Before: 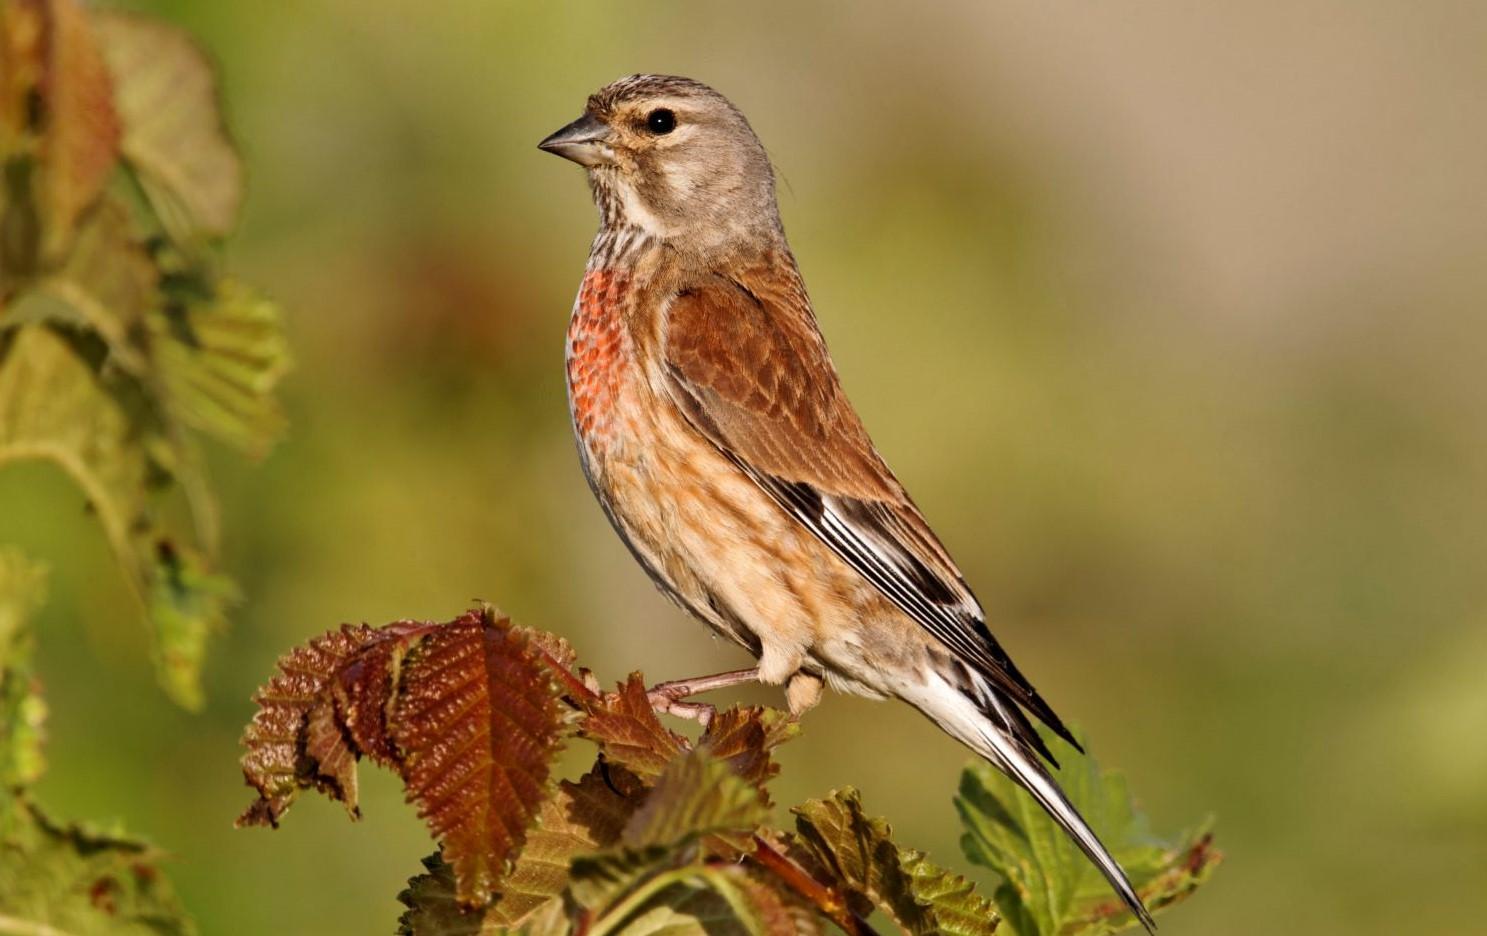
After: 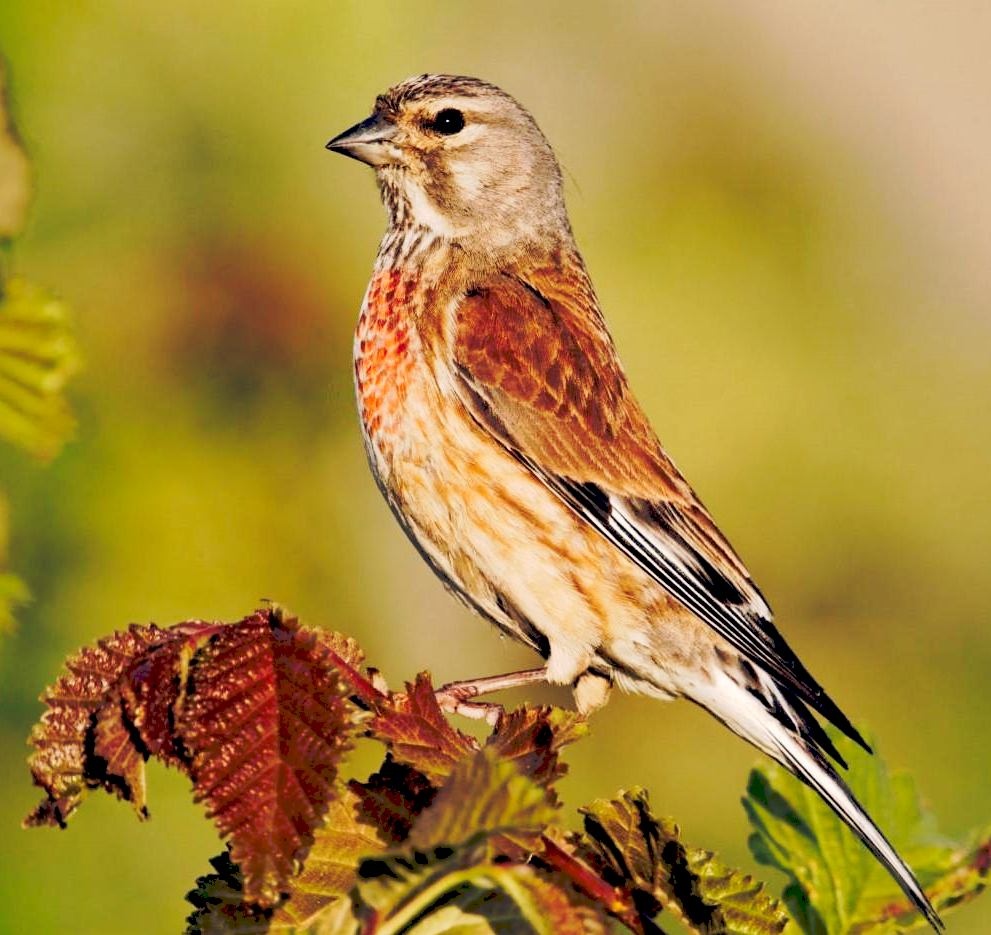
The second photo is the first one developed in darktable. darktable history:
color balance: lift [0.975, 0.993, 1, 1.015], gamma [1.1, 1, 1, 0.945], gain [1, 1.04, 1, 0.95]
tone curve: curves: ch0 [(0, 0) (0.003, 0.174) (0.011, 0.178) (0.025, 0.182) (0.044, 0.185) (0.069, 0.191) (0.1, 0.194) (0.136, 0.199) (0.177, 0.219) (0.224, 0.246) (0.277, 0.284) (0.335, 0.35) (0.399, 0.43) (0.468, 0.539) (0.543, 0.637) (0.623, 0.711) (0.709, 0.799) (0.801, 0.865) (0.898, 0.914) (1, 1)], preserve colors none
crop and rotate: left 14.385%, right 18.948%
tone equalizer: on, module defaults
